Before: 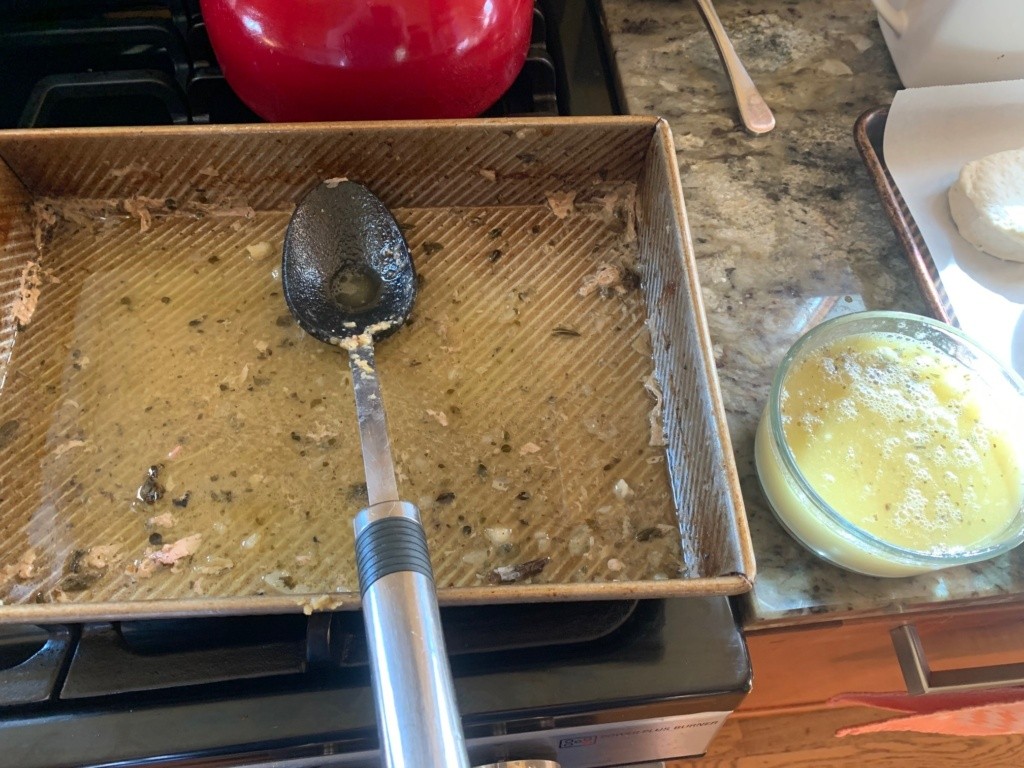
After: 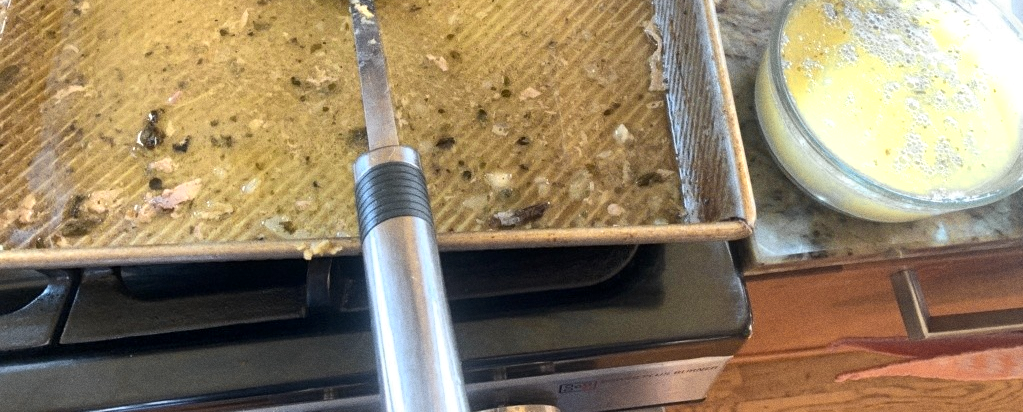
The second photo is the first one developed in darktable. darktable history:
local contrast: mode bilateral grid, contrast 20, coarseness 50, detail 120%, midtone range 0.2
grain: on, module defaults
crop and rotate: top 46.237%
color zones: curves: ch0 [(0.004, 0.306) (0.107, 0.448) (0.252, 0.656) (0.41, 0.398) (0.595, 0.515) (0.768, 0.628)]; ch1 [(0.07, 0.323) (0.151, 0.452) (0.252, 0.608) (0.346, 0.221) (0.463, 0.189) (0.61, 0.368) (0.735, 0.395) (0.921, 0.412)]; ch2 [(0, 0.476) (0.132, 0.512) (0.243, 0.512) (0.397, 0.48) (0.522, 0.376) (0.634, 0.536) (0.761, 0.46)]
